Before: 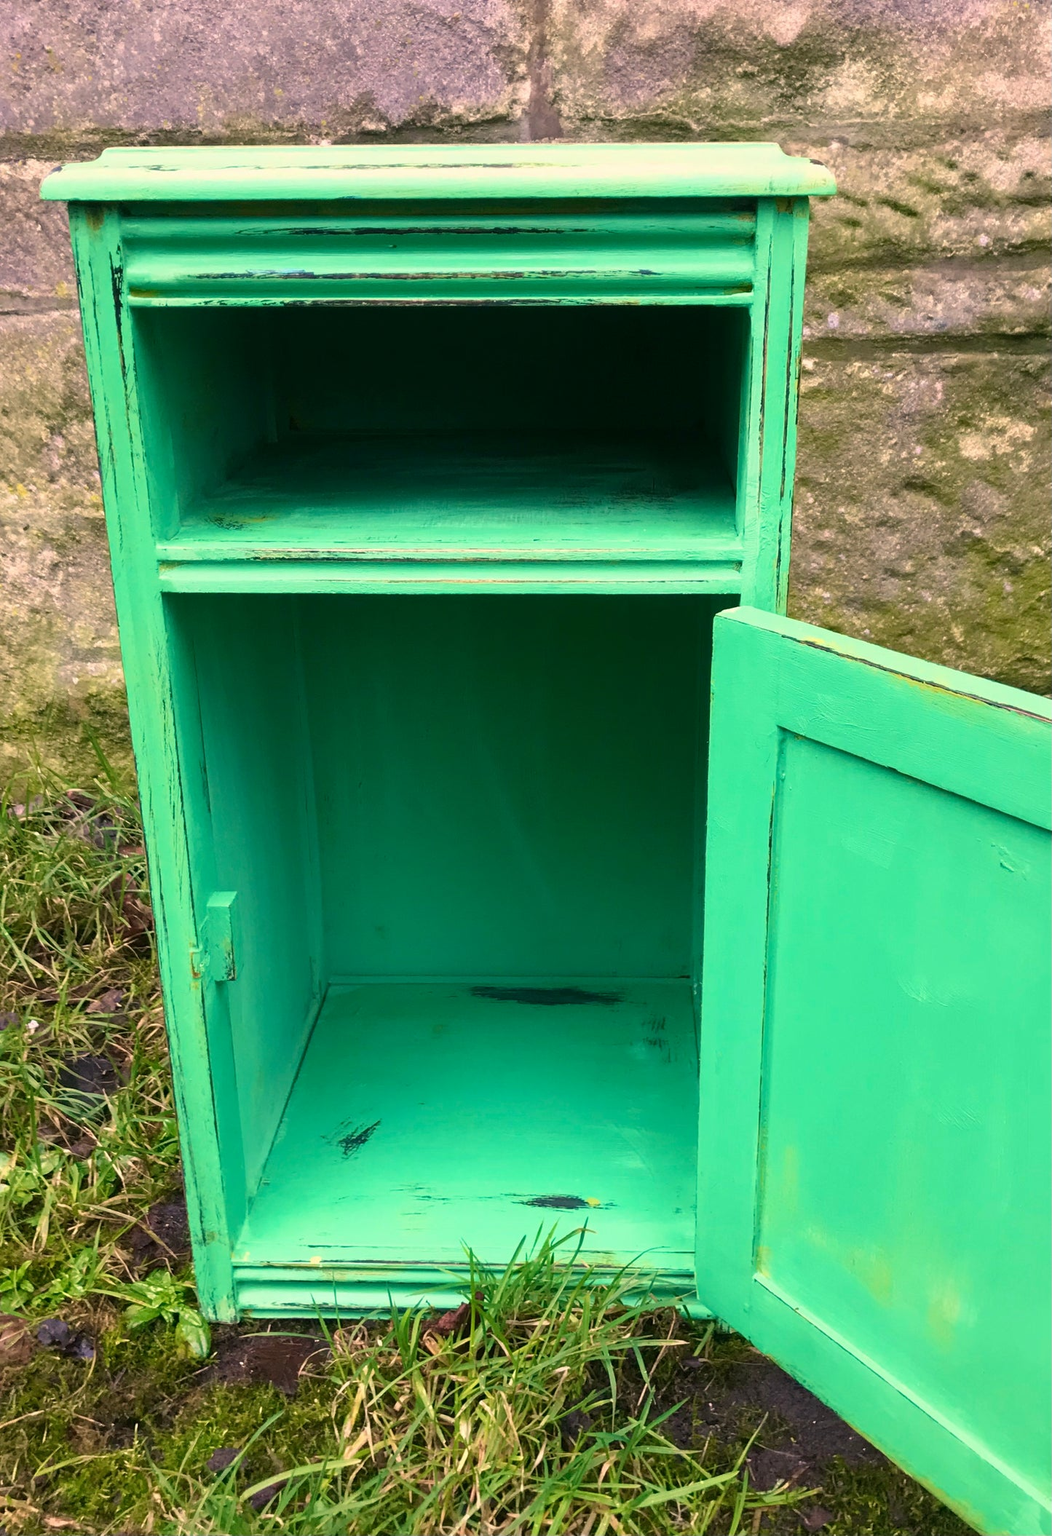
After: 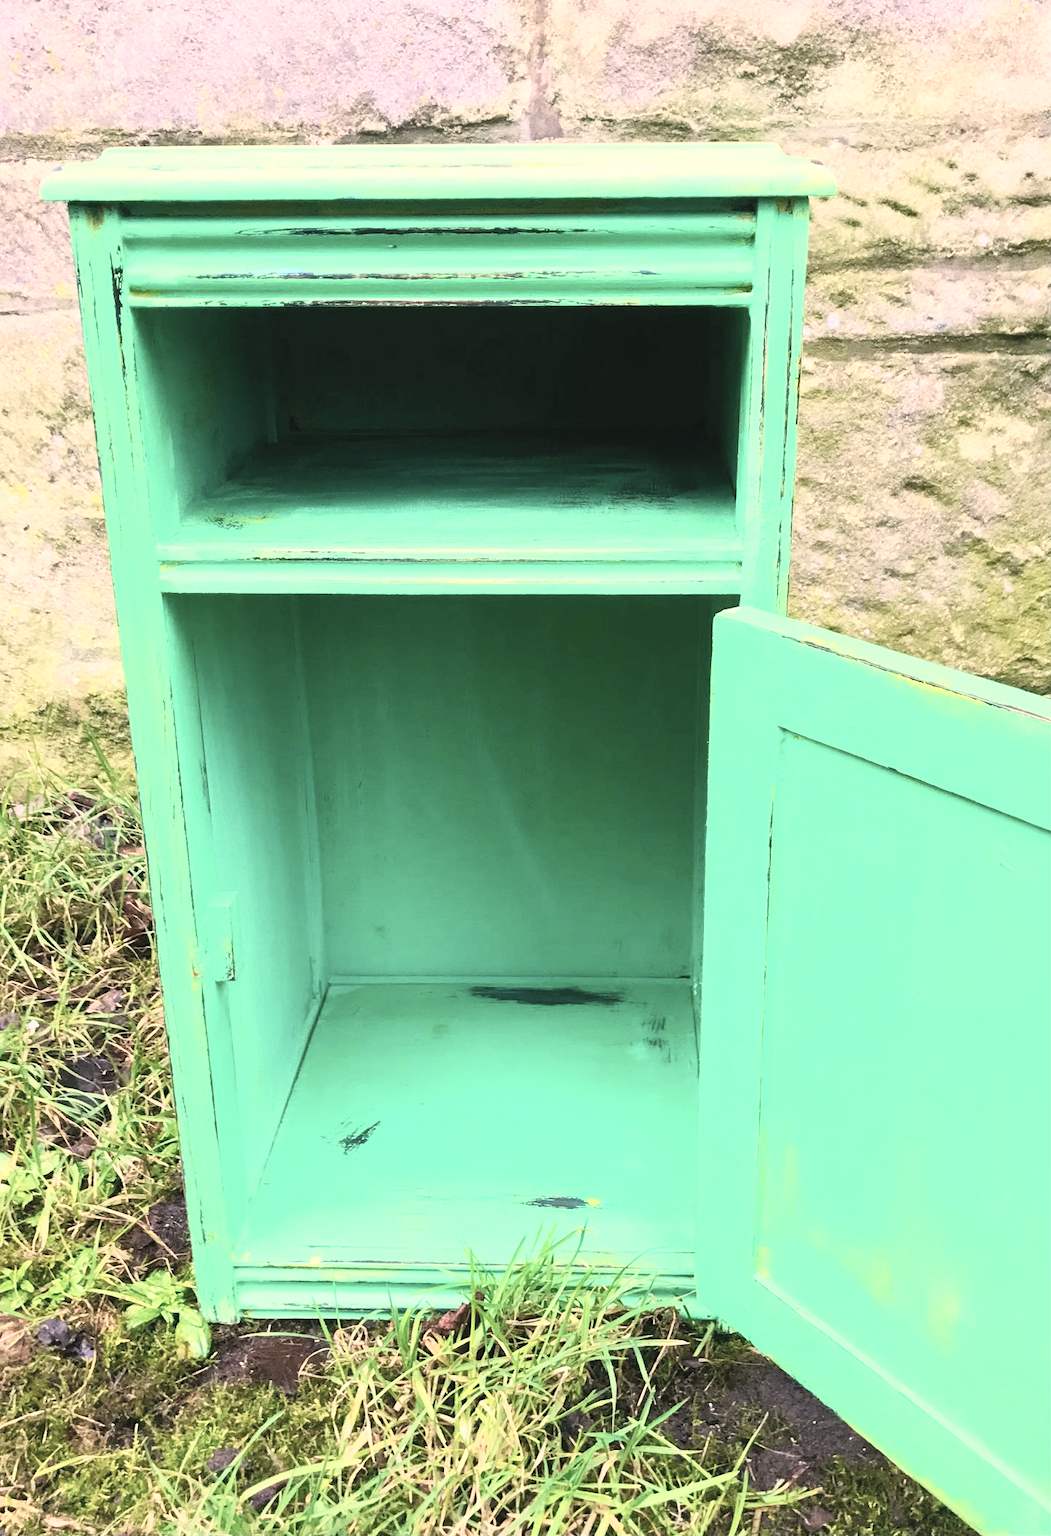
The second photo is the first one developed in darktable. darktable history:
tone curve: curves: ch0 [(0, 0) (0.004, 0.001) (0.133, 0.112) (0.325, 0.362) (0.832, 0.893) (1, 1)], color space Lab, linked channels, preserve colors none
contrast brightness saturation: contrast 0.43, brightness 0.56, saturation -0.19
